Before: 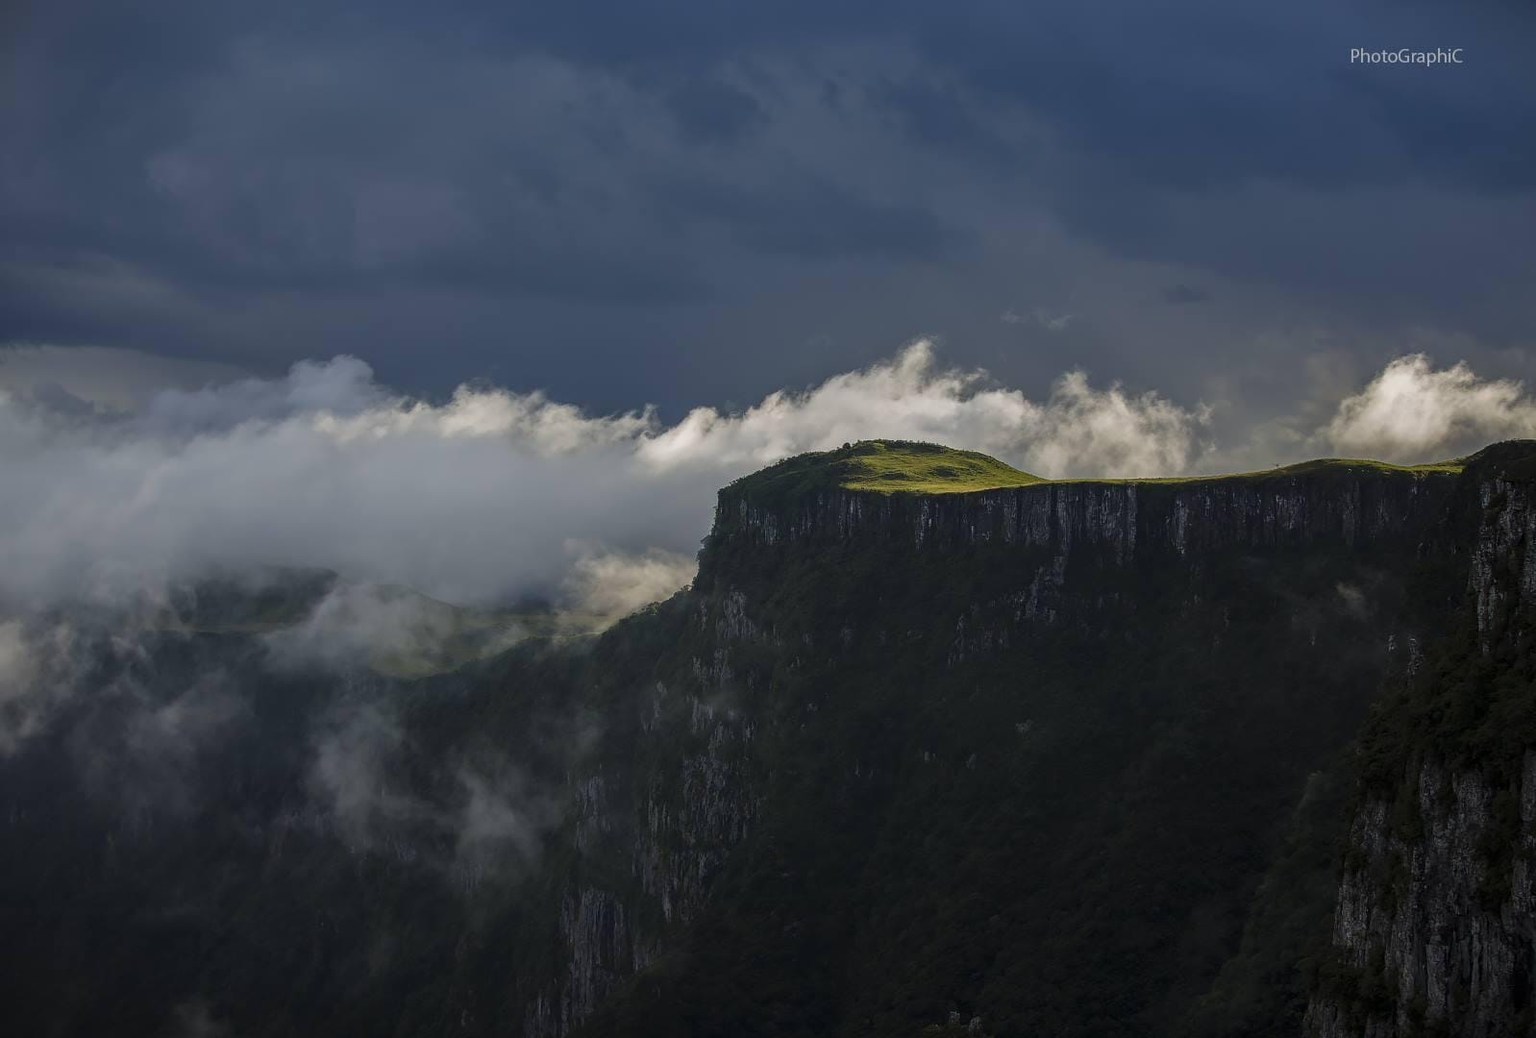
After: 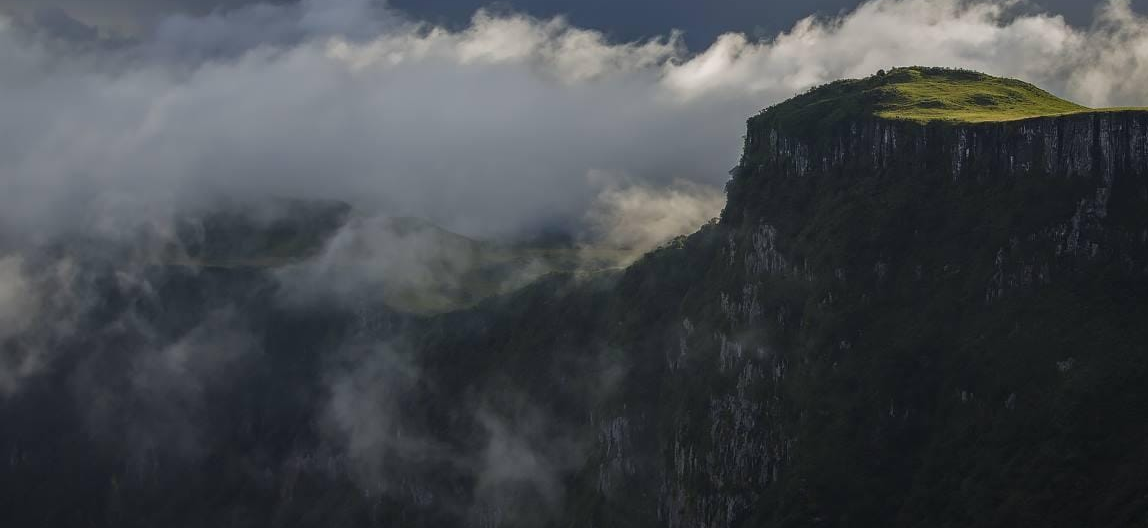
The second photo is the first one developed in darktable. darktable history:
crop: top 36.25%, right 28.146%, bottom 14.77%
